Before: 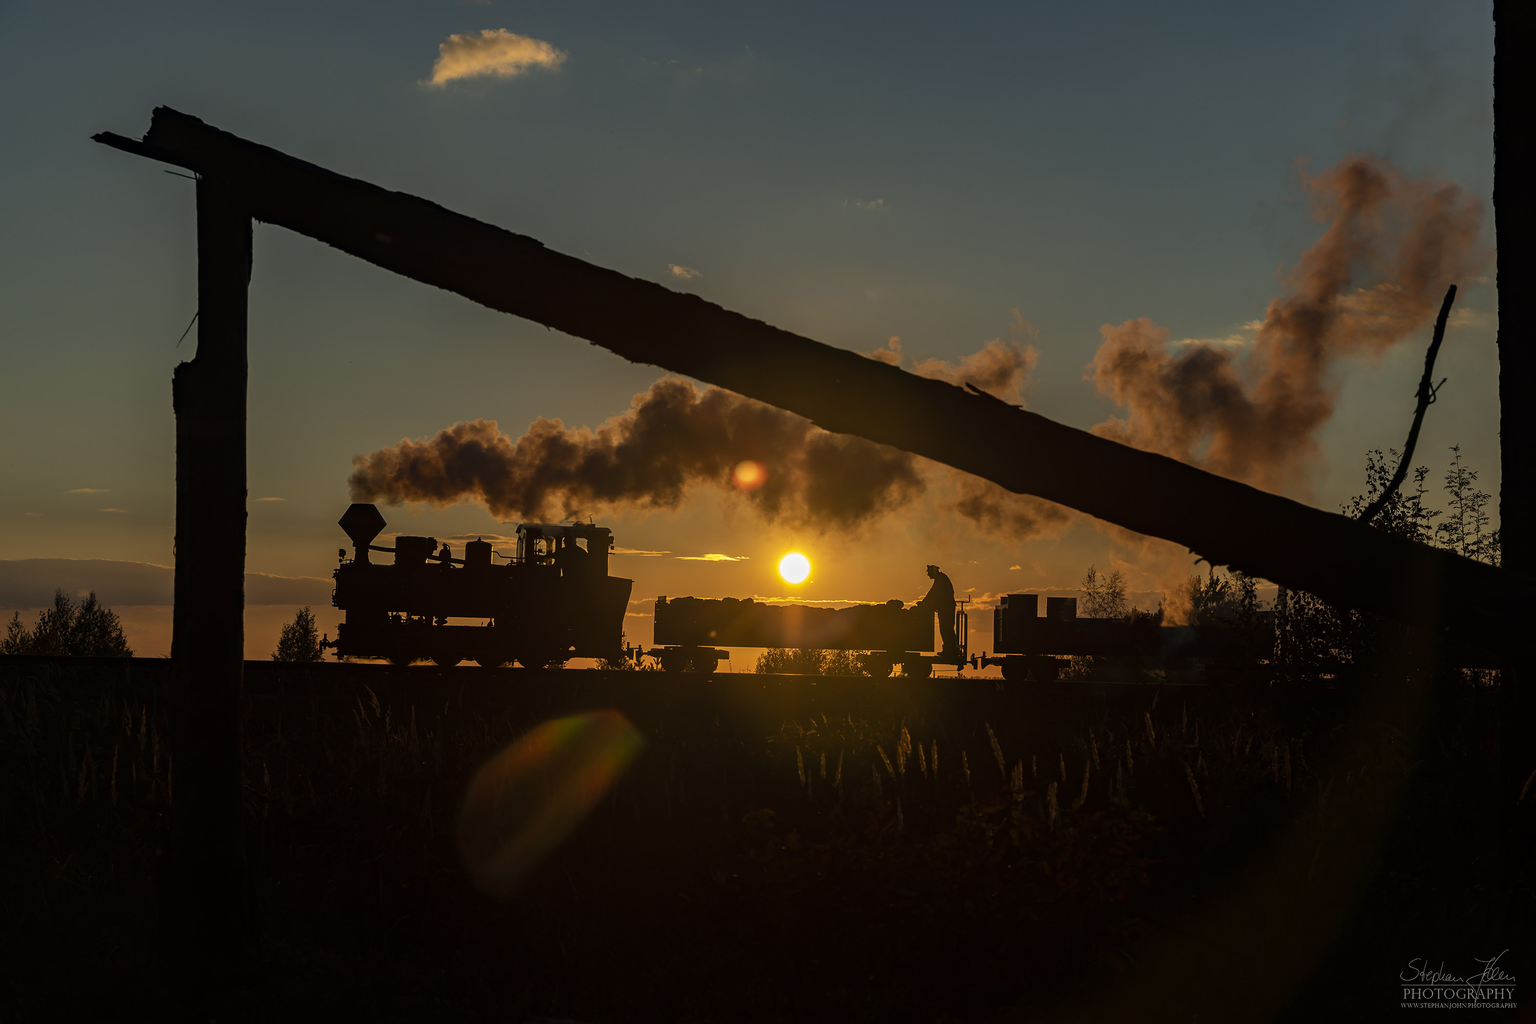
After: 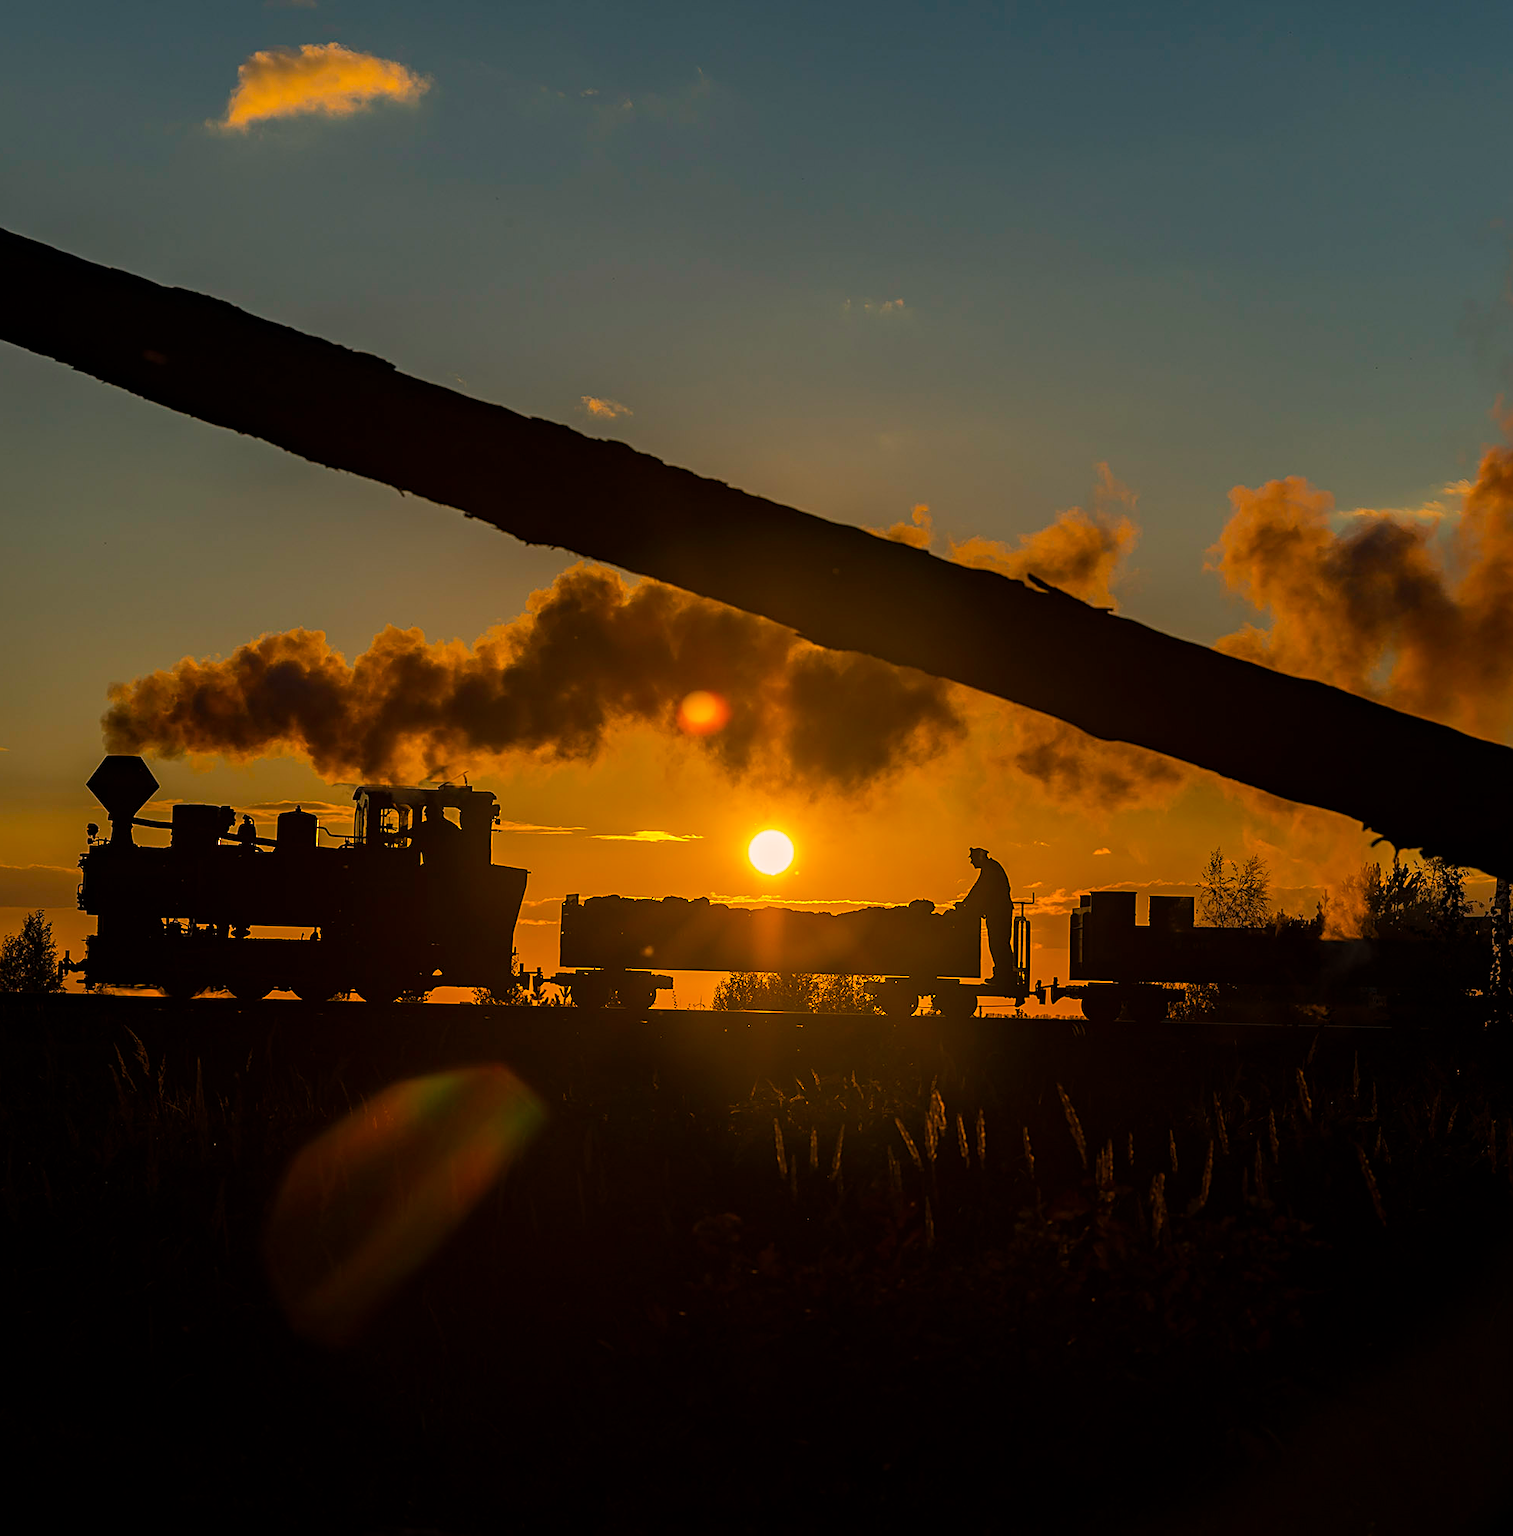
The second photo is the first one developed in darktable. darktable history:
color balance rgb: highlights gain › chroma 3.816%, highlights gain › hue 58.81°, perceptual saturation grading › global saturation 30.506%, perceptual brilliance grading › mid-tones 10.198%, perceptual brilliance grading › shadows 14.698%
sharpen: on, module defaults
crop and rotate: left 18.27%, right 16.012%
